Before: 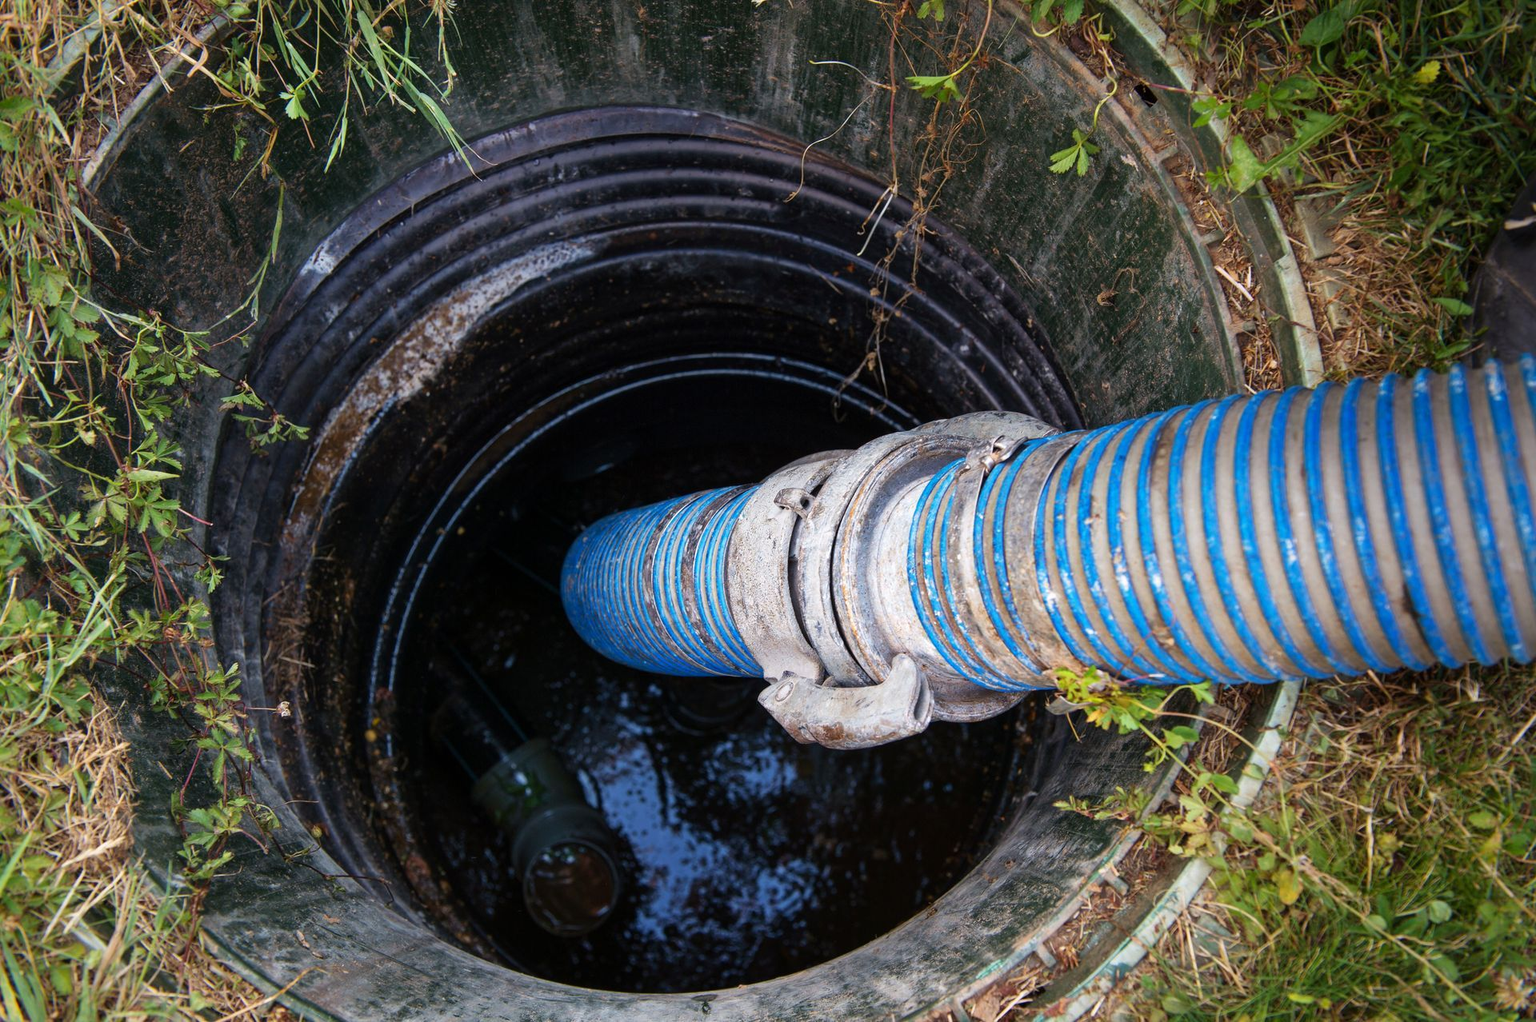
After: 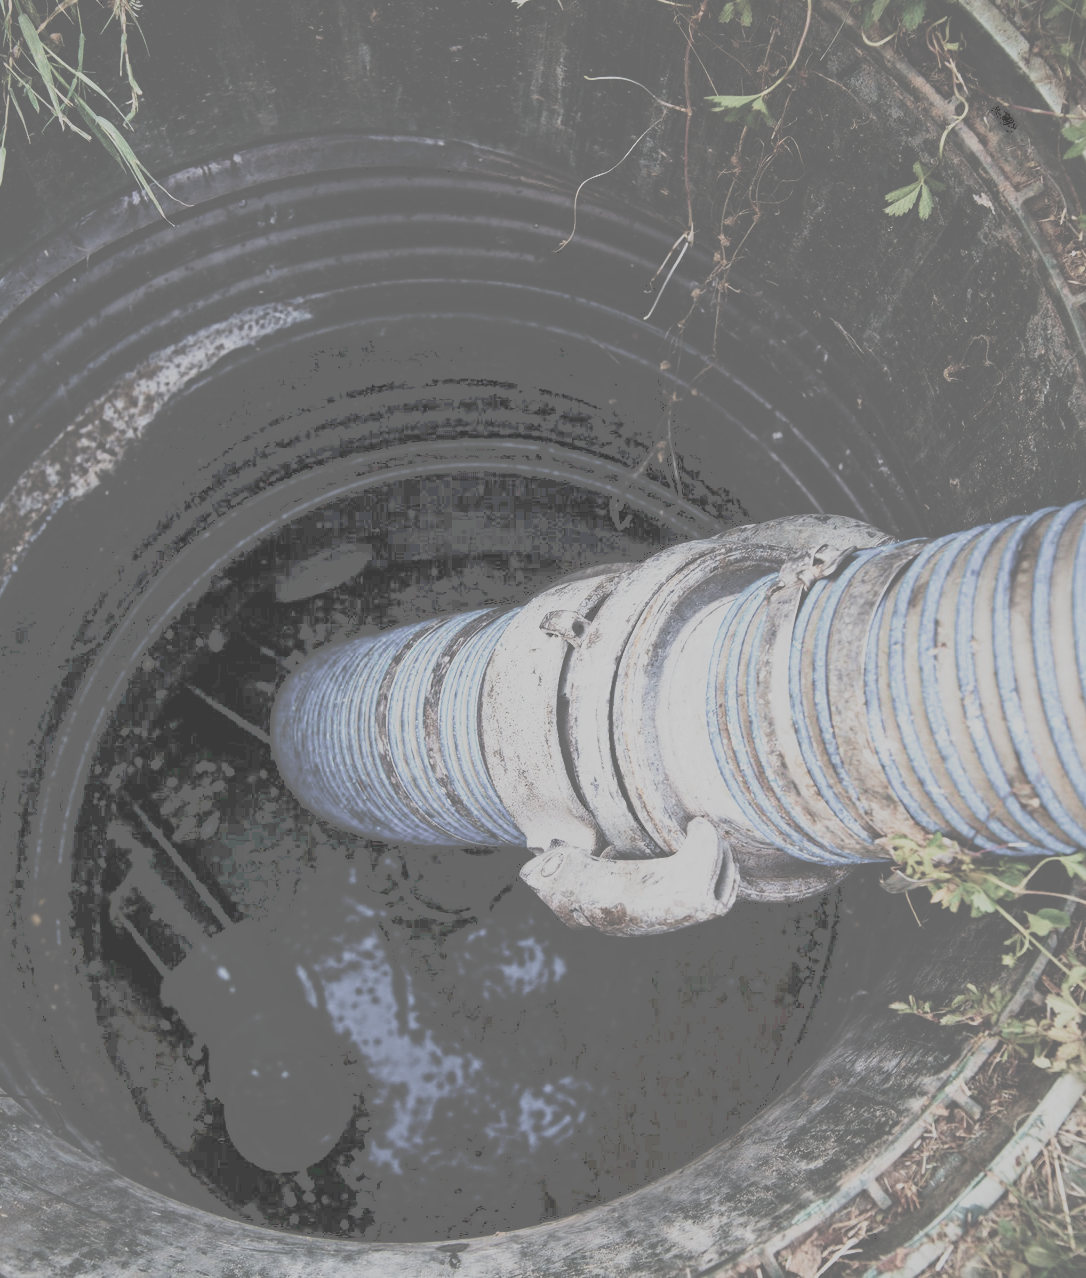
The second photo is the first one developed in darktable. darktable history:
crop and rotate: left 22.344%, right 21.045%
filmic rgb: black relative exposure -7.65 EV, white relative exposure 3.96 EV, threshold 3.05 EV, hardness 4.01, contrast 1.098, highlights saturation mix -28.91%, color science v4 (2020), enable highlight reconstruction true
tone curve: curves: ch0 [(0, 0) (0.003, 0.437) (0.011, 0.438) (0.025, 0.441) (0.044, 0.441) (0.069, 0.441) (0.1, 0.444) (0.136, 0.447) (0.177, 0.452) (0.224, 0.457) (0.277, 0.466) (0.335, 0.485) (0.399, 0.514) (0.468, 0.558) (0.543, 0.616) (0.623, 0.686) (0.709, 0.76) (0.801, 0.803) (0.898, 0.825) (1, 1)], preserve colors none
tone equalizer: mask exposure compensation -0.514 EV
